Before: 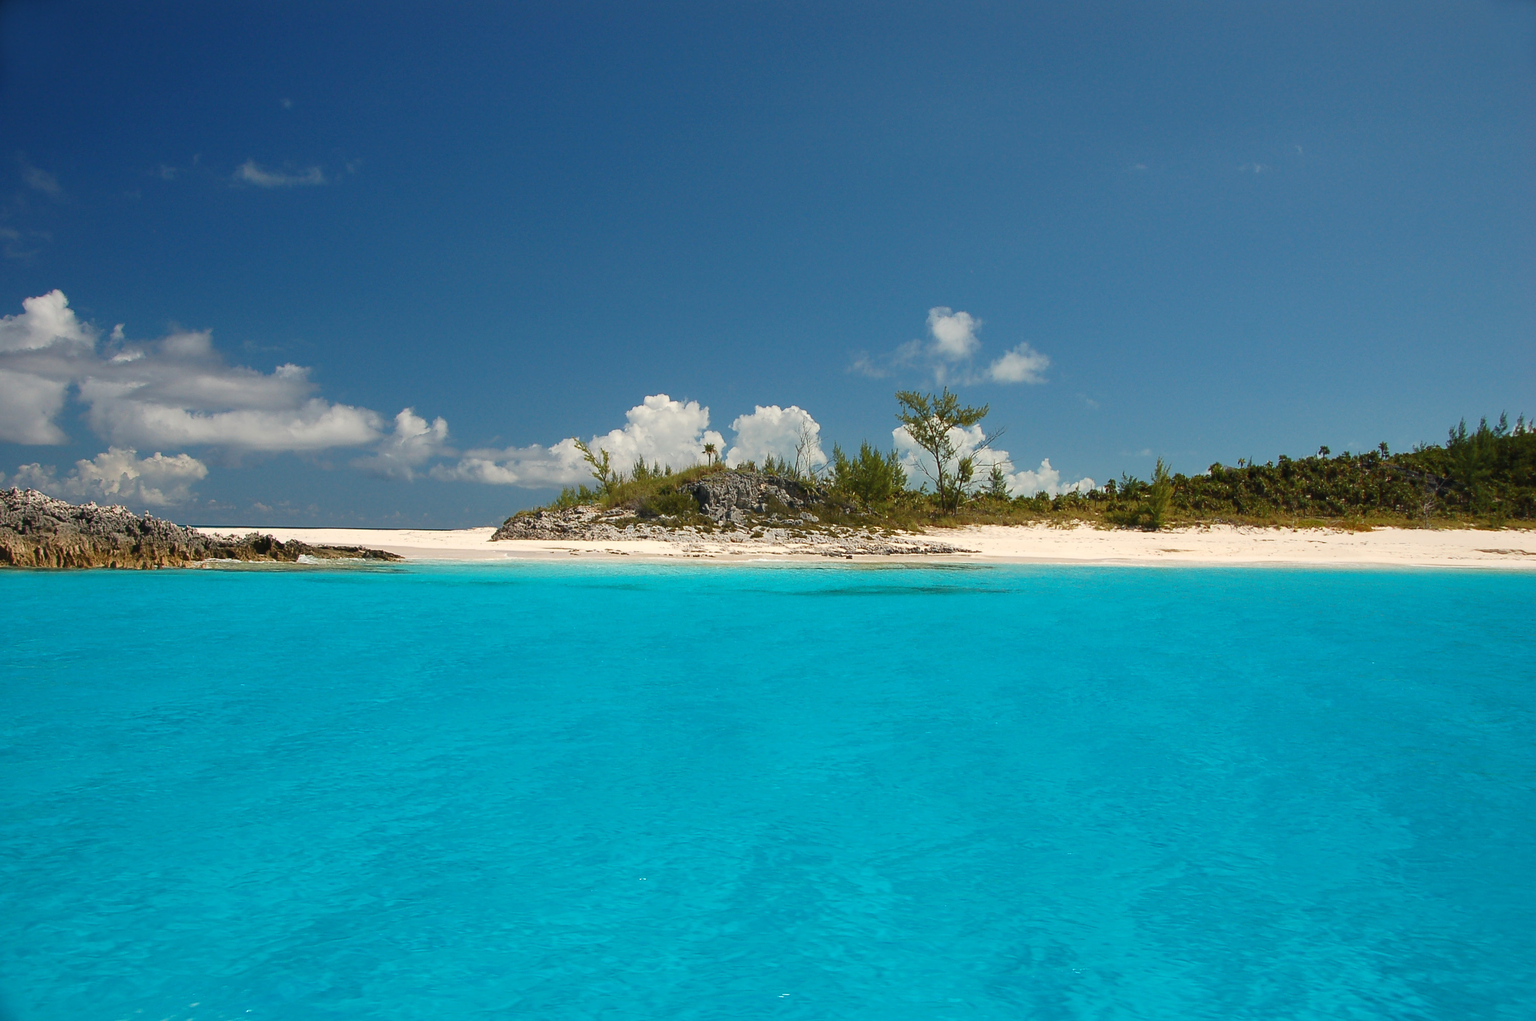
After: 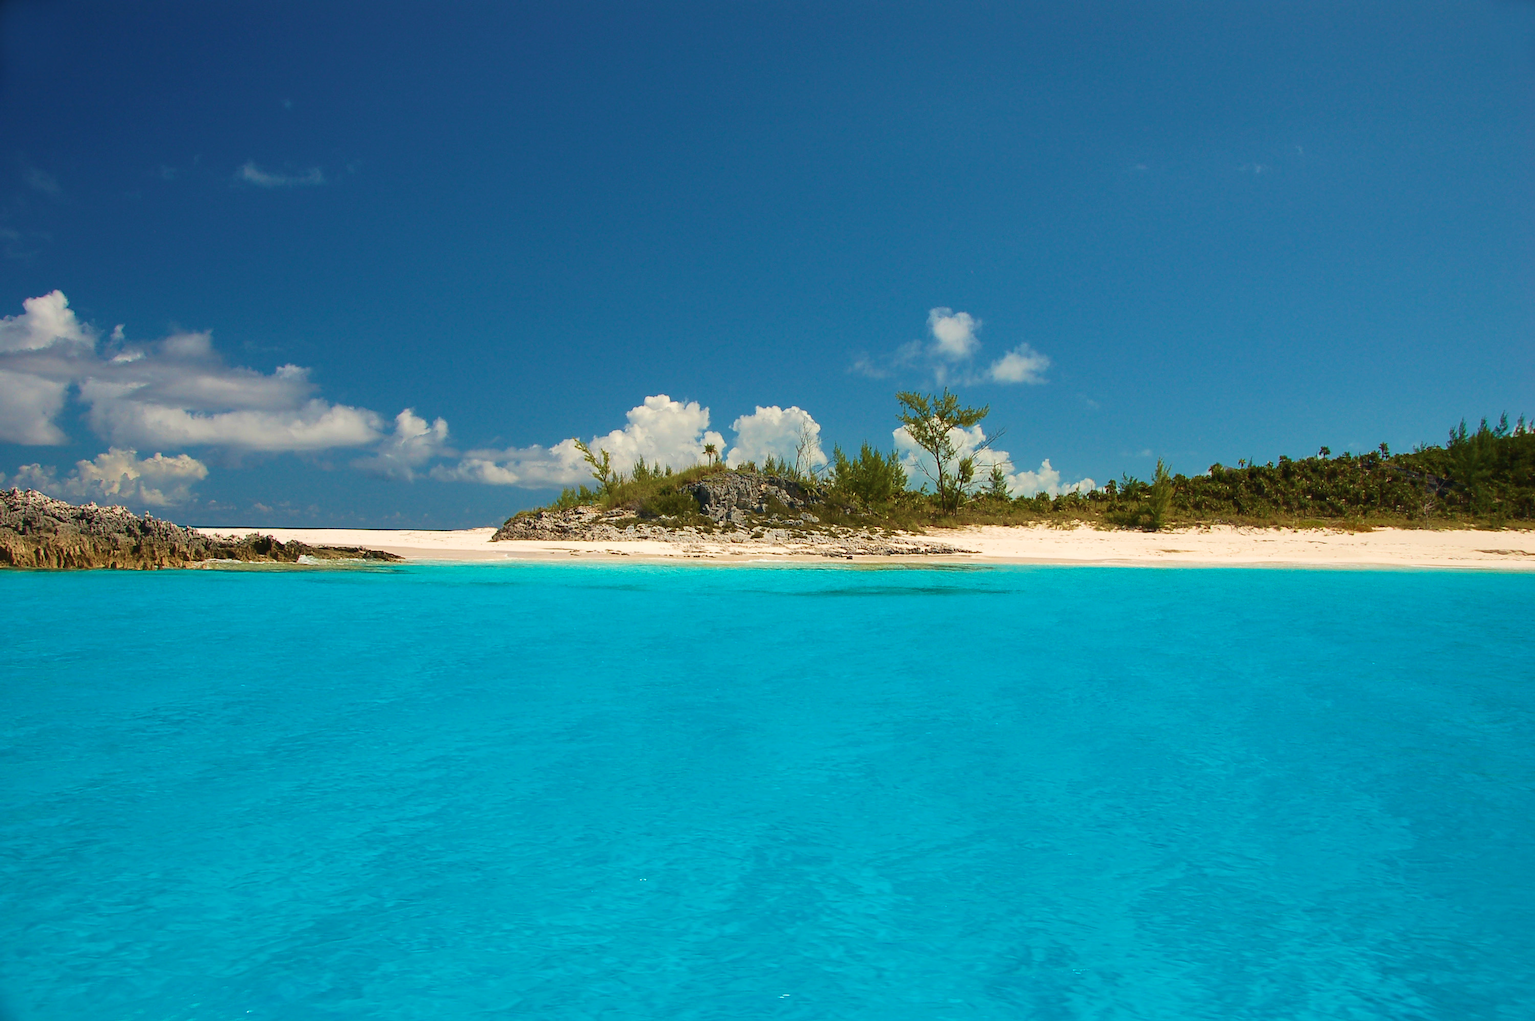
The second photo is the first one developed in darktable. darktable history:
velvia: strength 55.96%
